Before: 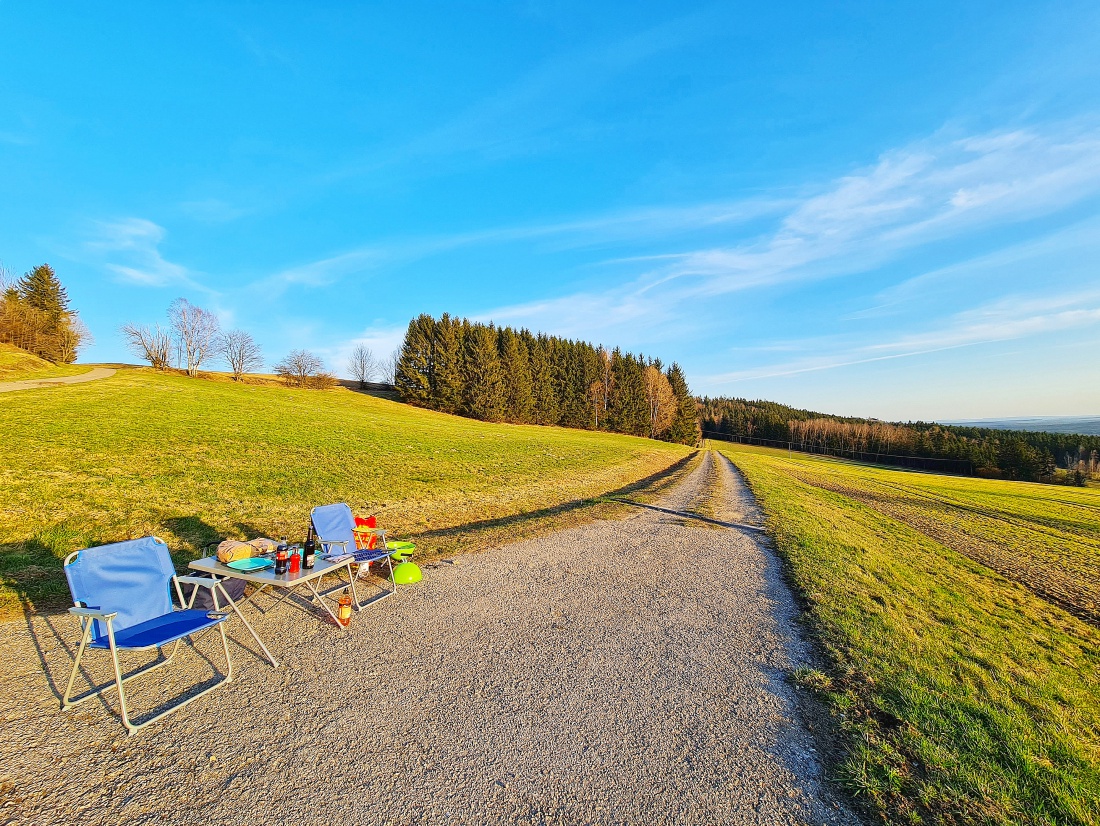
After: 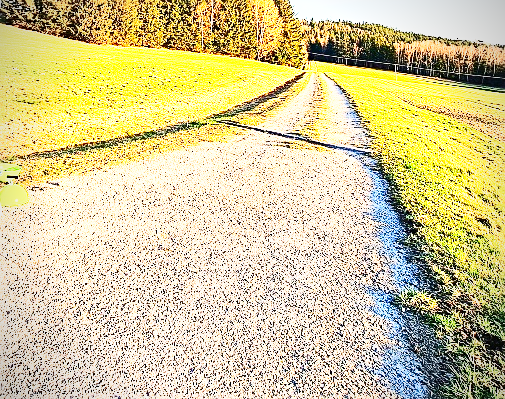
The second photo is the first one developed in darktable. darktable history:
crop: left 35.891%, top 45.812%, right 18.187%, bottom 5.836%
base curve: curves: ch0 [(0, 0) (0.018, 0.026) (0.143, 0.37) (0.33, 0.731) (0.458, 0.853) (0.735, 0.965) (0.905, 0.986) (1, 1)], preserve colors none
exposure: black level correction 0, exposure 0.691 EV, compensate highlight preservation false
tone equalizer: on, module defaults
contrast brightness saturation: contrast 0.406, brightness 0.108, saturation 0.215
sharpen: on, module defaults
vignetting: on, module defaults
